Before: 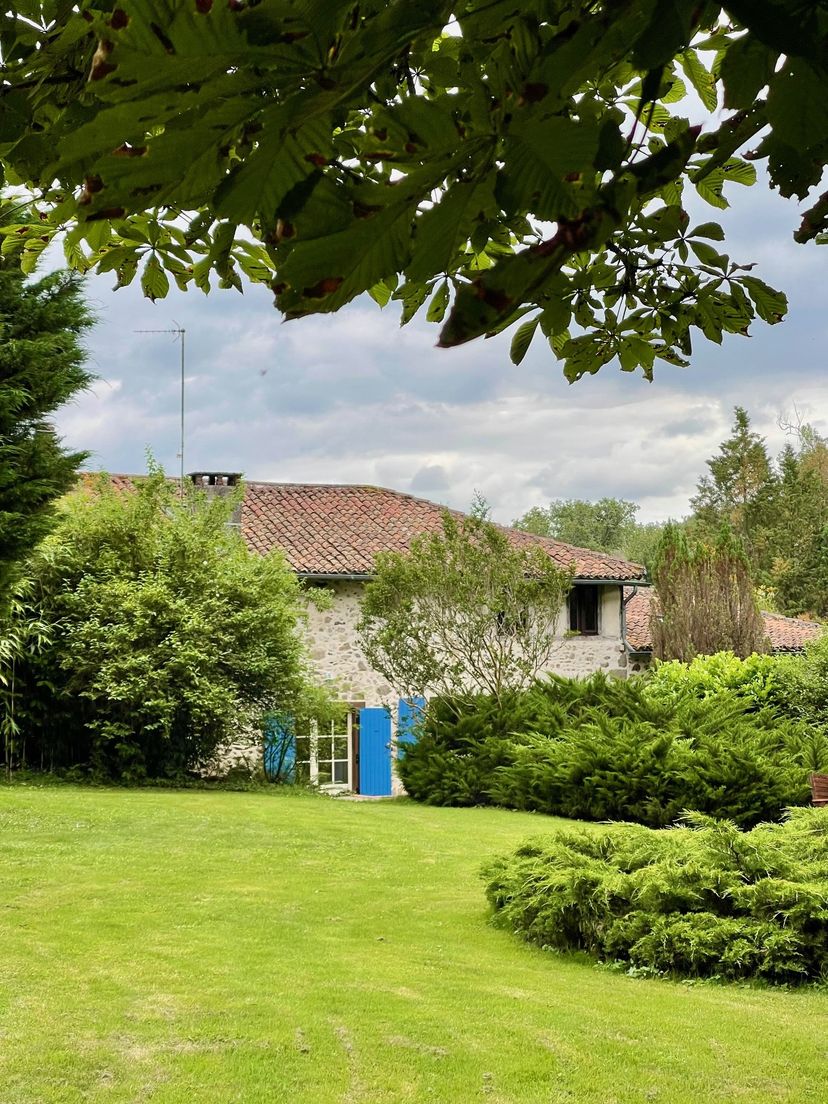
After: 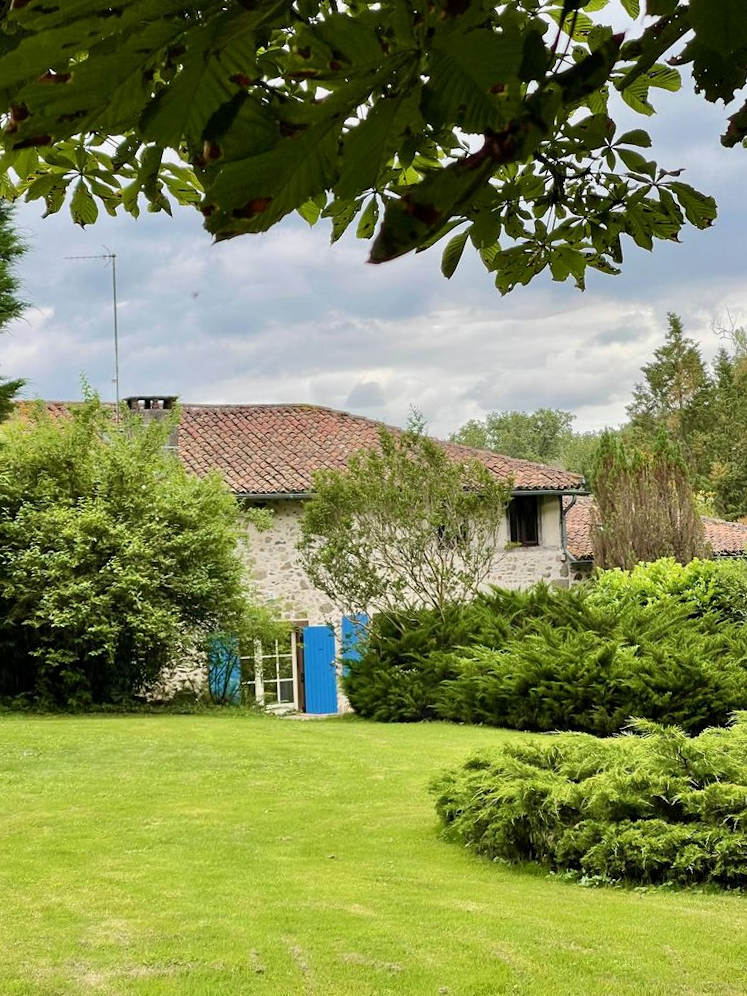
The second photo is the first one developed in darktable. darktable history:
crop and rotate: angle 1.96°, left 5.673%, top 5.673%
tone equalizer: on, module defaults
exposure: black level correction 0.001, compensate highlight preservation false
